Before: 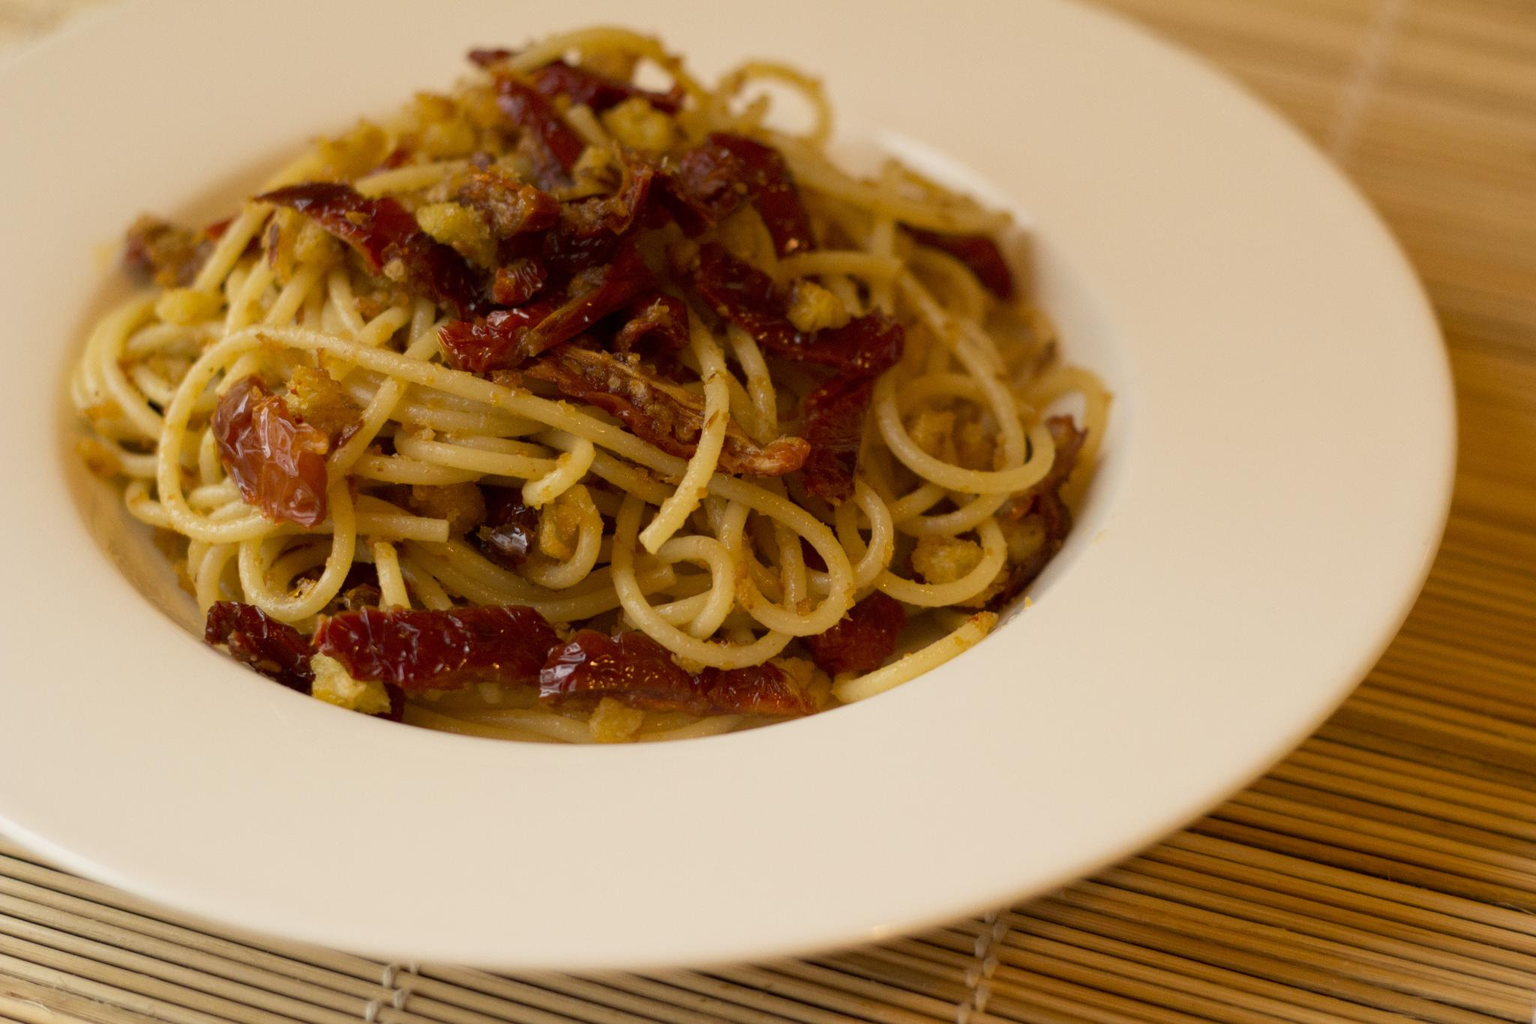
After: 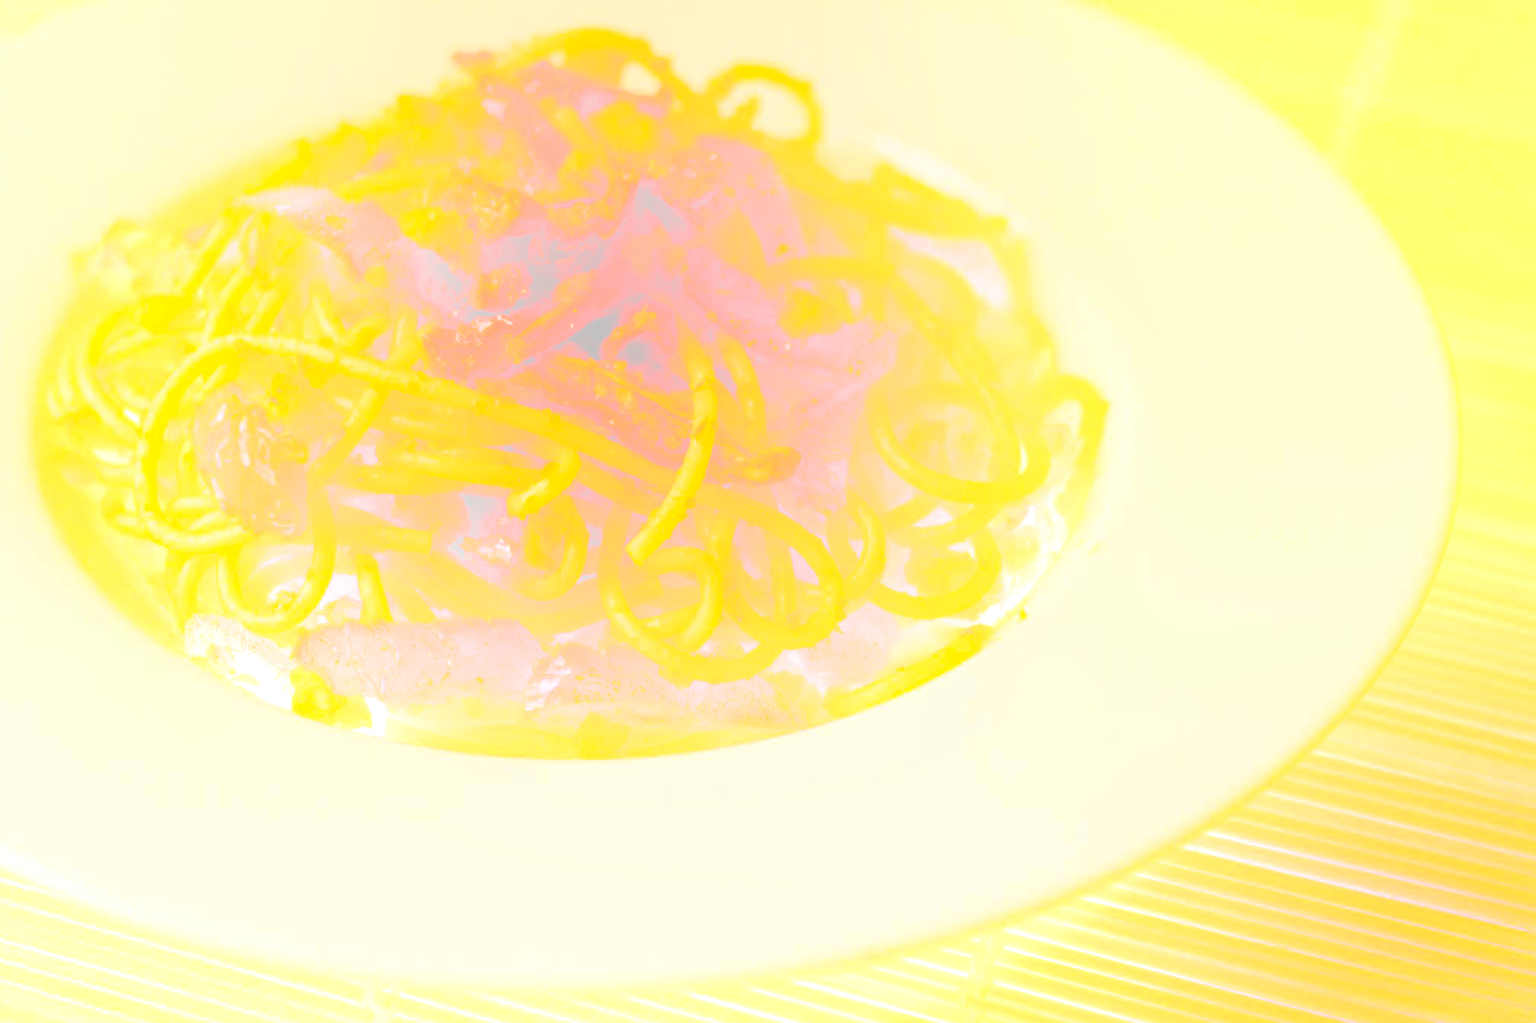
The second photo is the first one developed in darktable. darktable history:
color balance rgb: linear chroma grading › global chroma 8.33%, perceptual saturation grading › global saturation 18.52%, global vibrance 7.87%
white balance: red 0.98, blue 1.034
contrast brightness saturation: contrast 0.2, brightness 0.16, saturation 0.22
bloom: size 70%, threshold 25%, strength 70%
crop: left 1.743%, right 0.268%, bottom 2.011%
